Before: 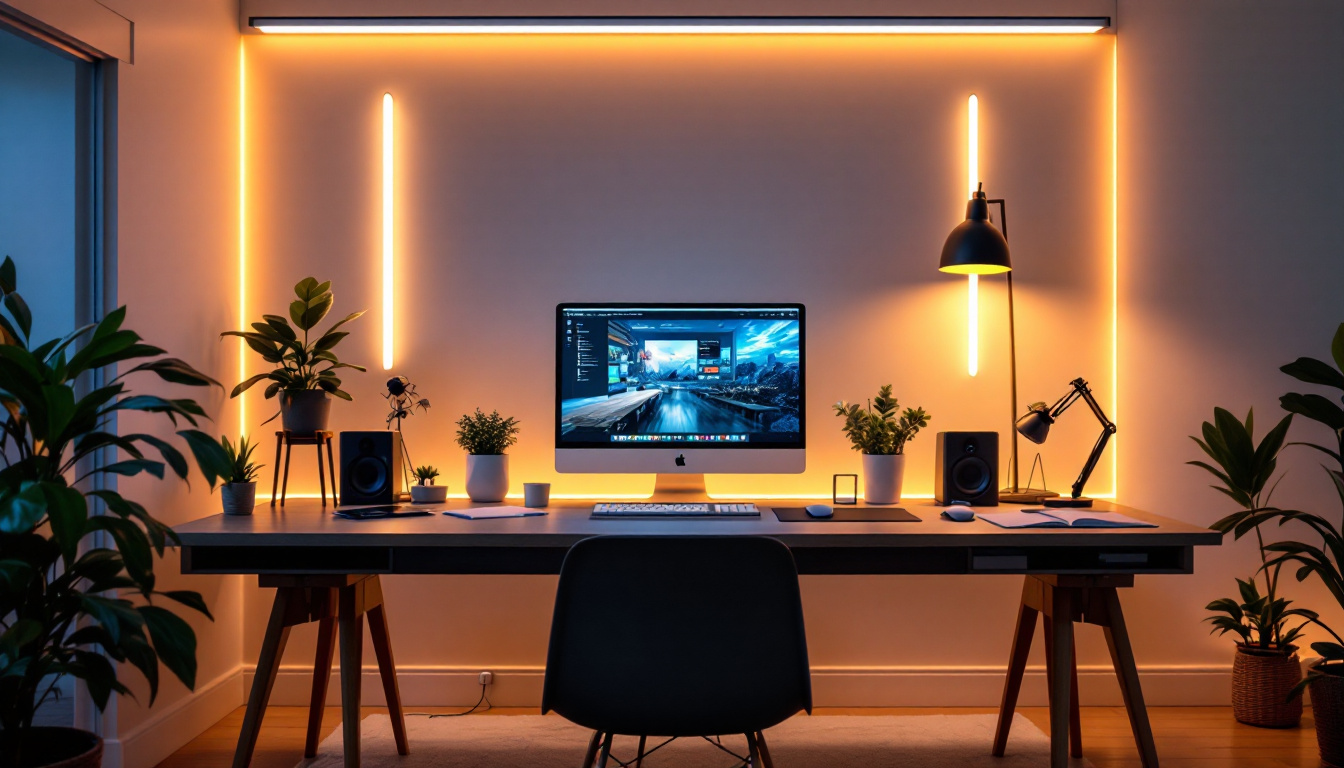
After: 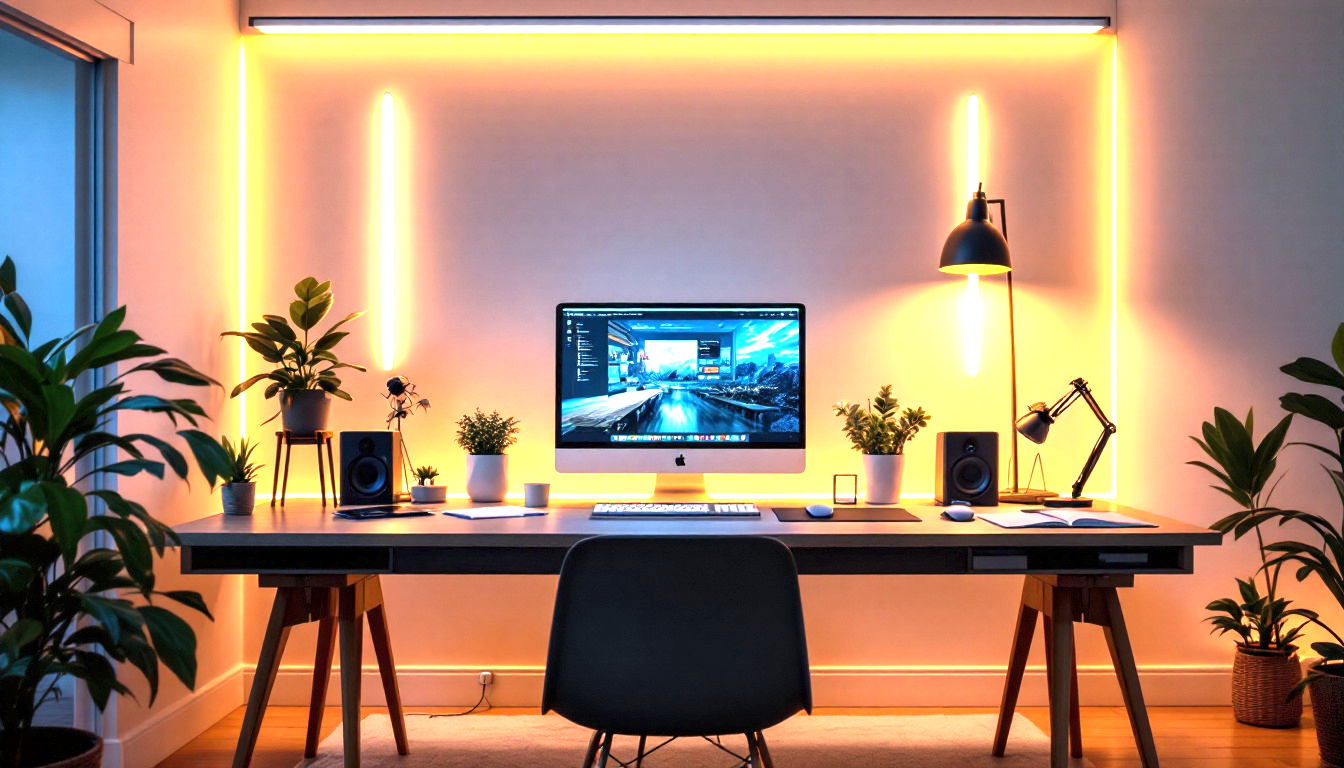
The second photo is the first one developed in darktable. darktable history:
exposure: black level correction 0, exposure 1.5 EV, compensate highlight preservation false
local contrast: highlights 100%, shadows 100%, detail 120%, midtone range 0.2
